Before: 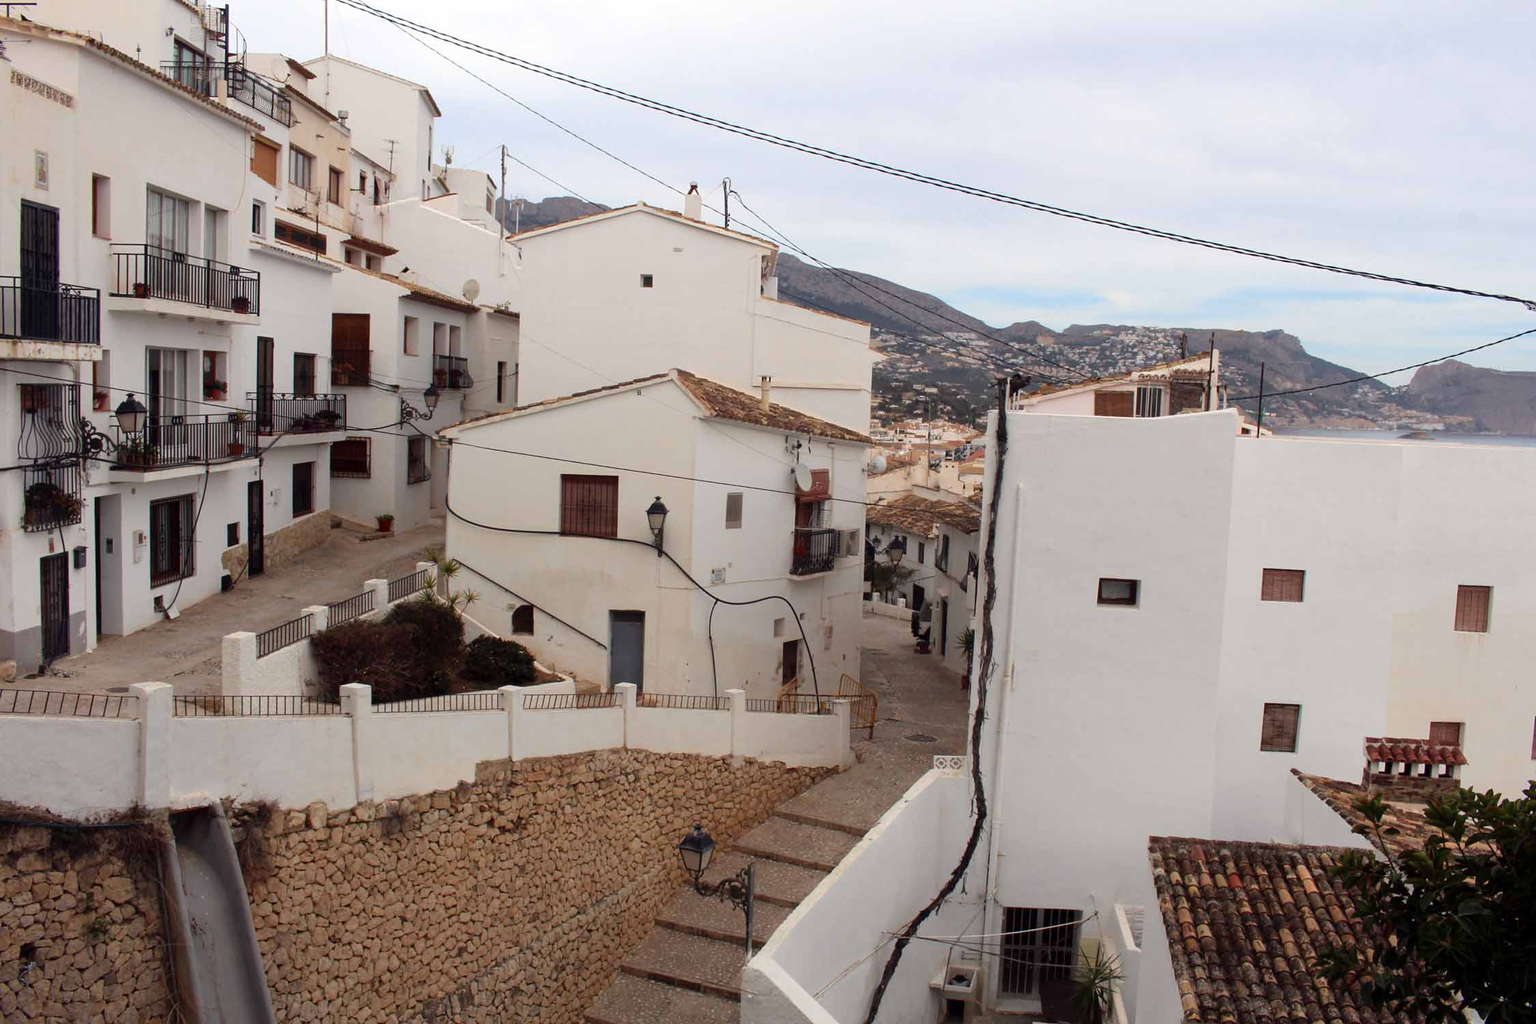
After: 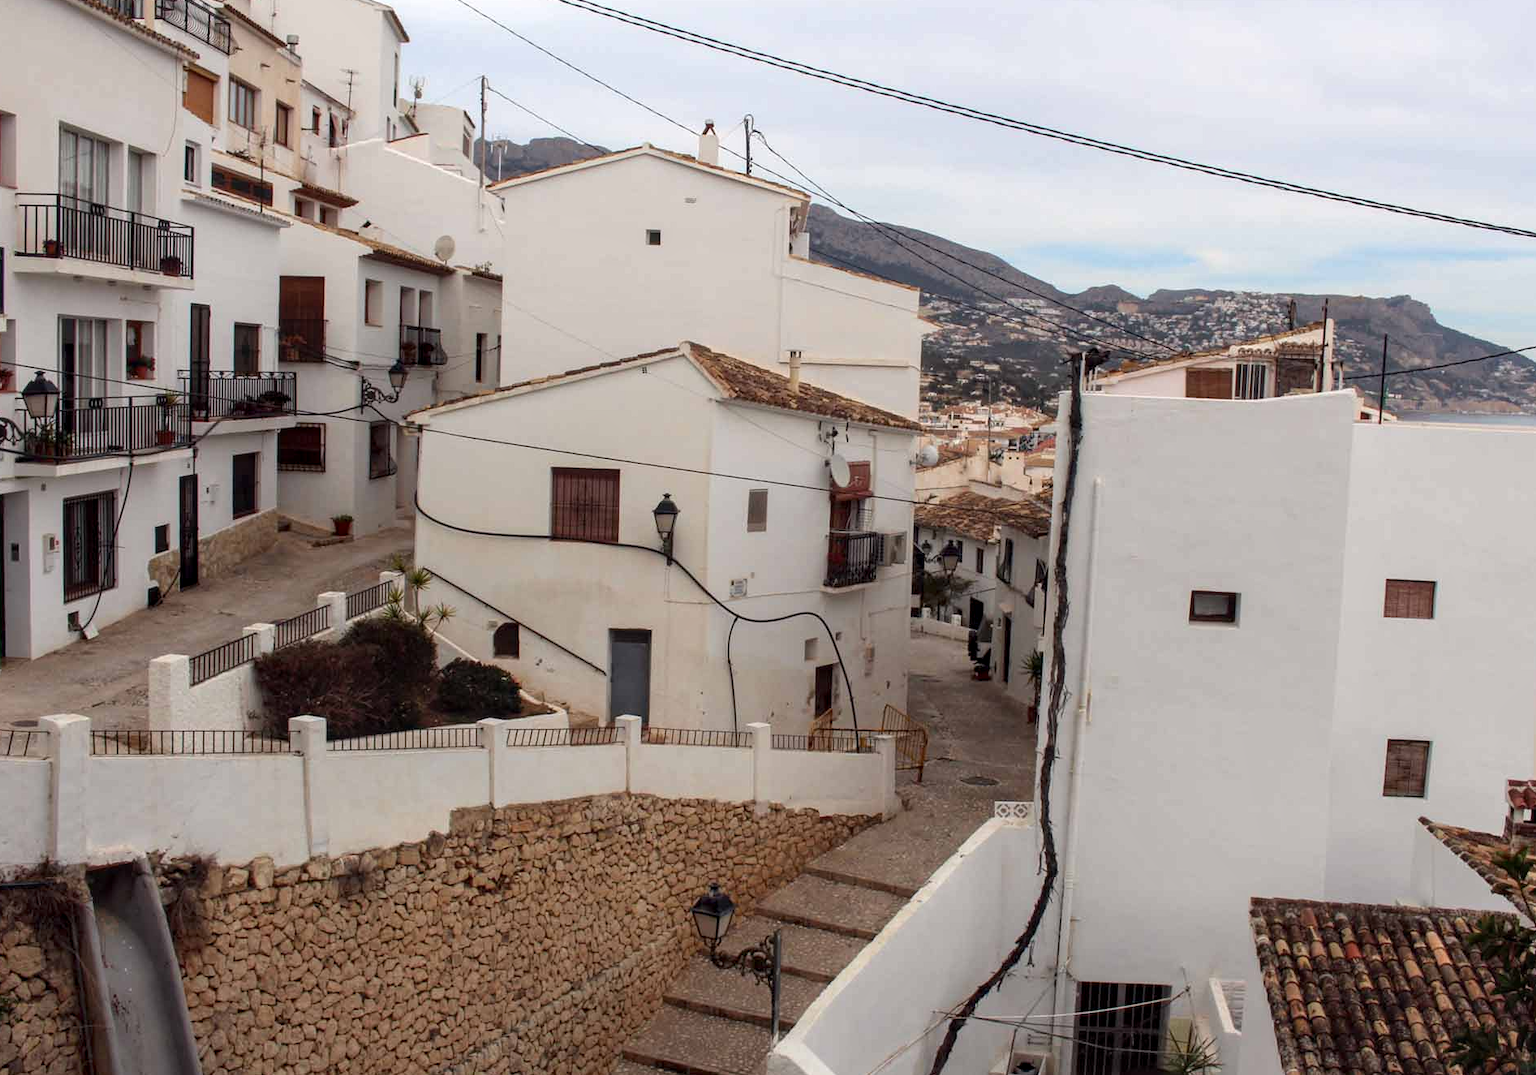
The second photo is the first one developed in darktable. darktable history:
crop: left 6.326%, top 7.996%, right 9.531%, bottom 3.571%
local contrast: on, module defaults
